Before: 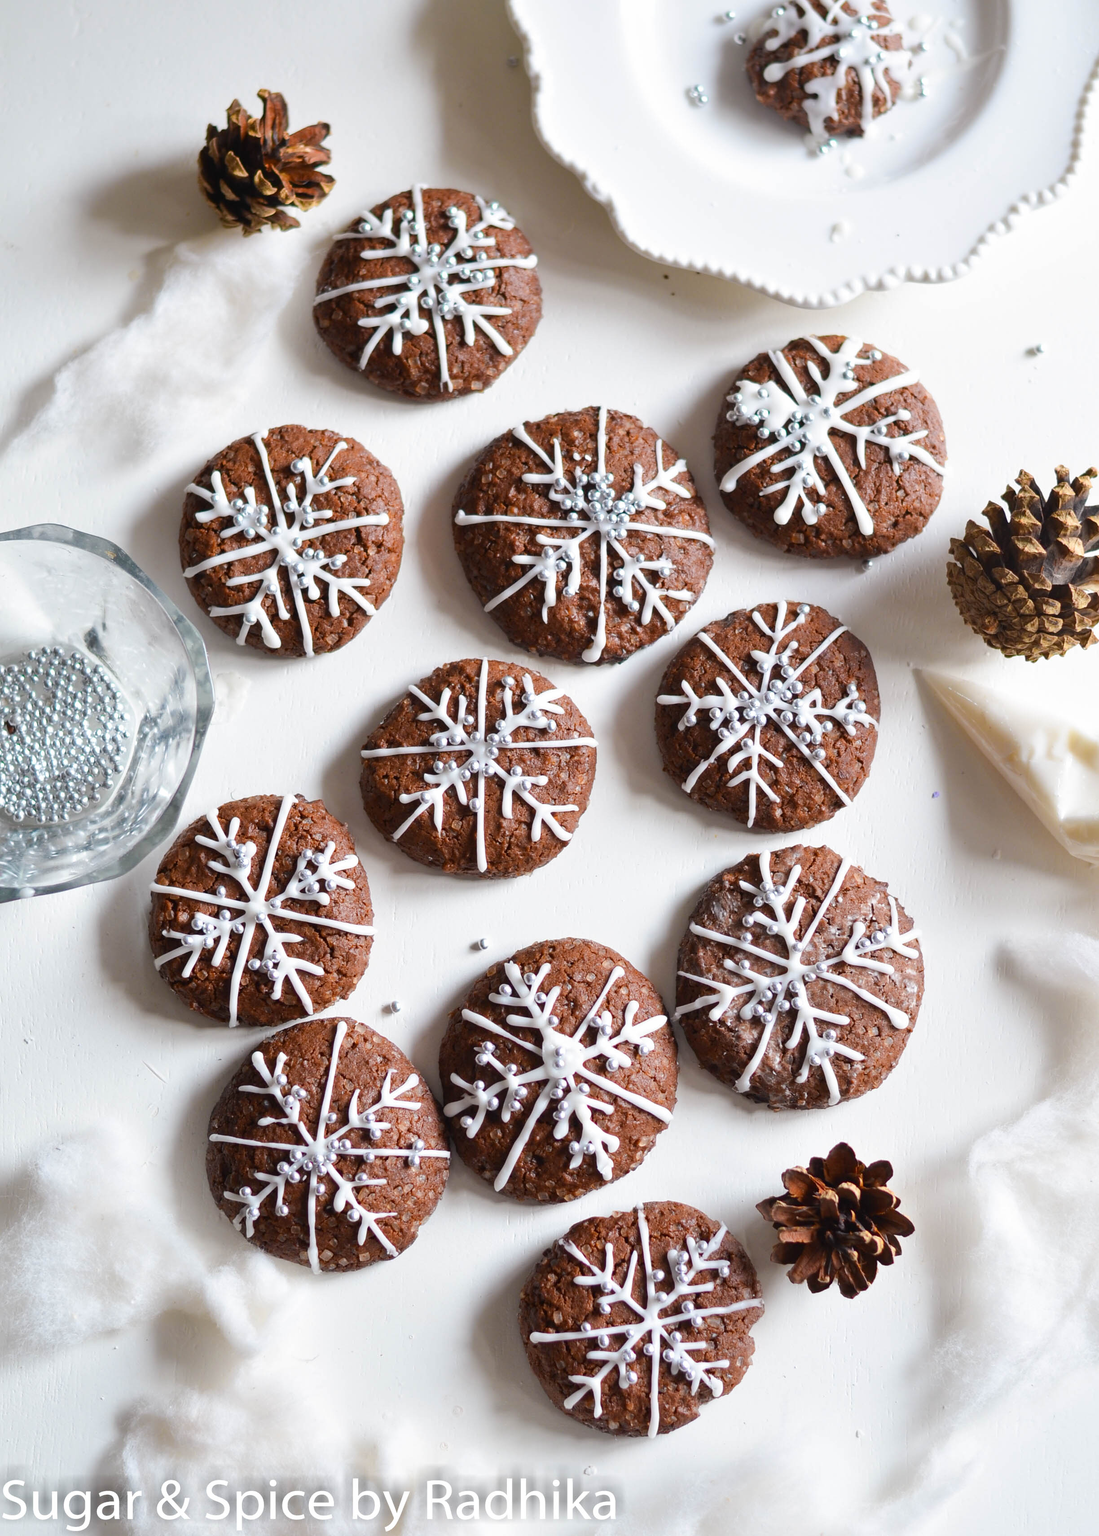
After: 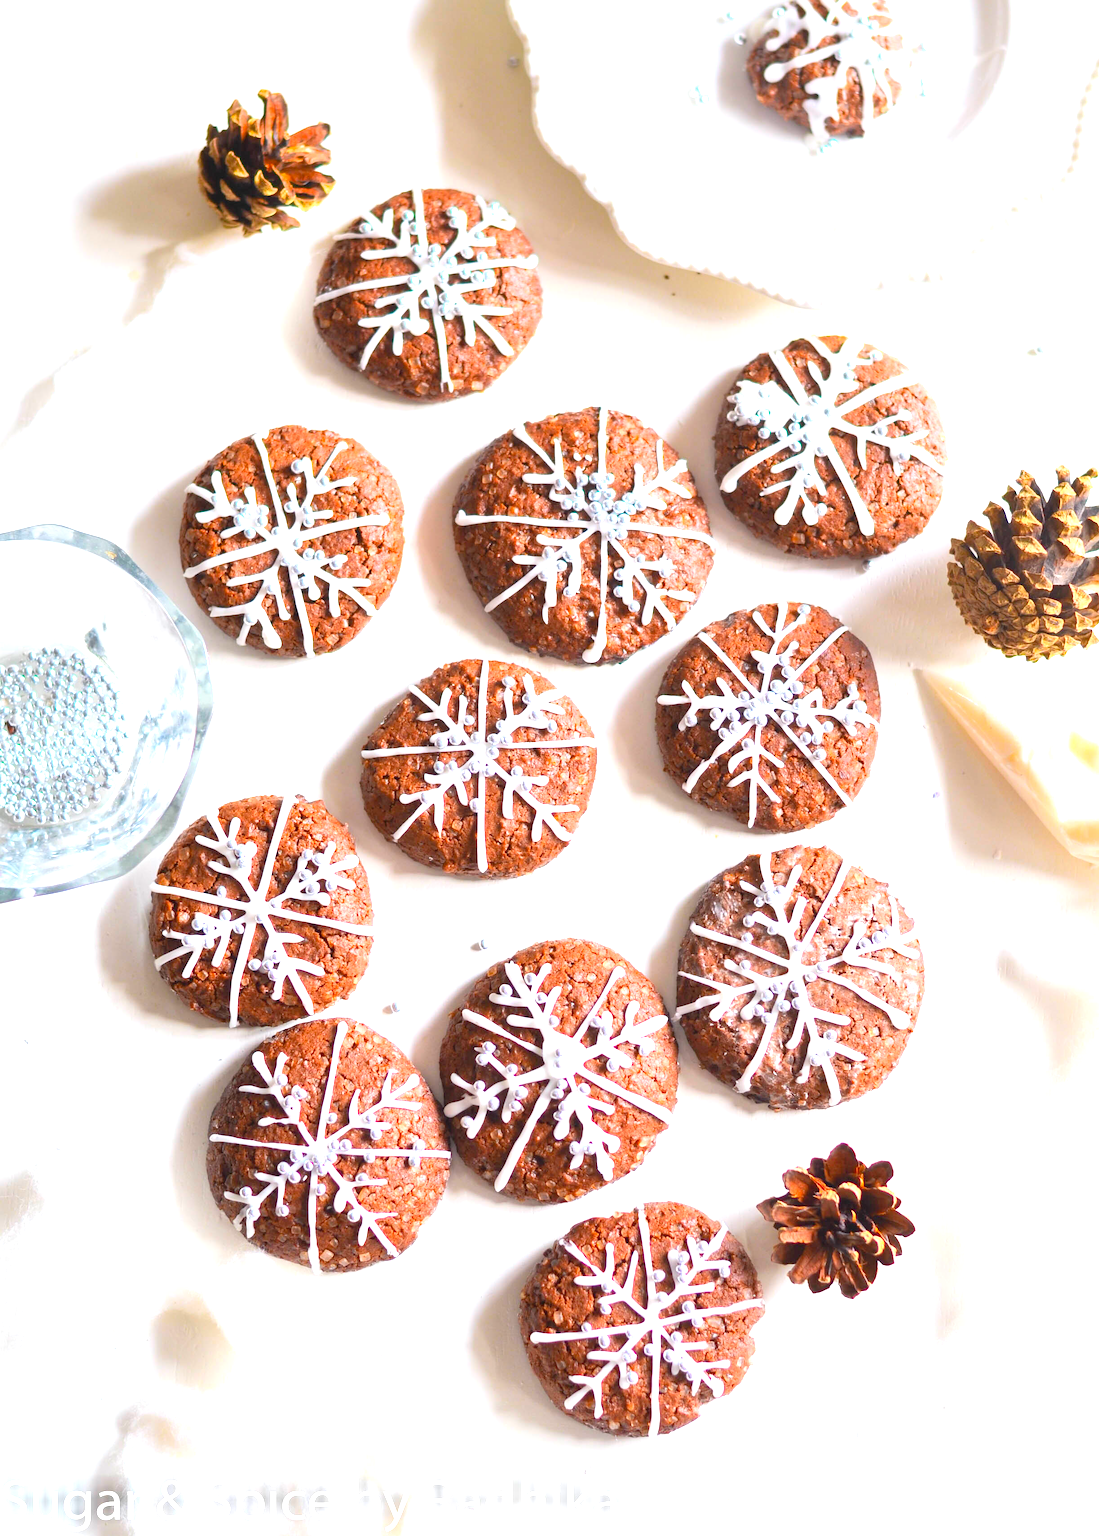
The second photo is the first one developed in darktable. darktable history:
contrast brightness saturation: contrast 0.07, brightness 0.18, saturation 0.4
exposure: black level correction 0.001, exposure 1.116 EV, compensate highlight preservation false
